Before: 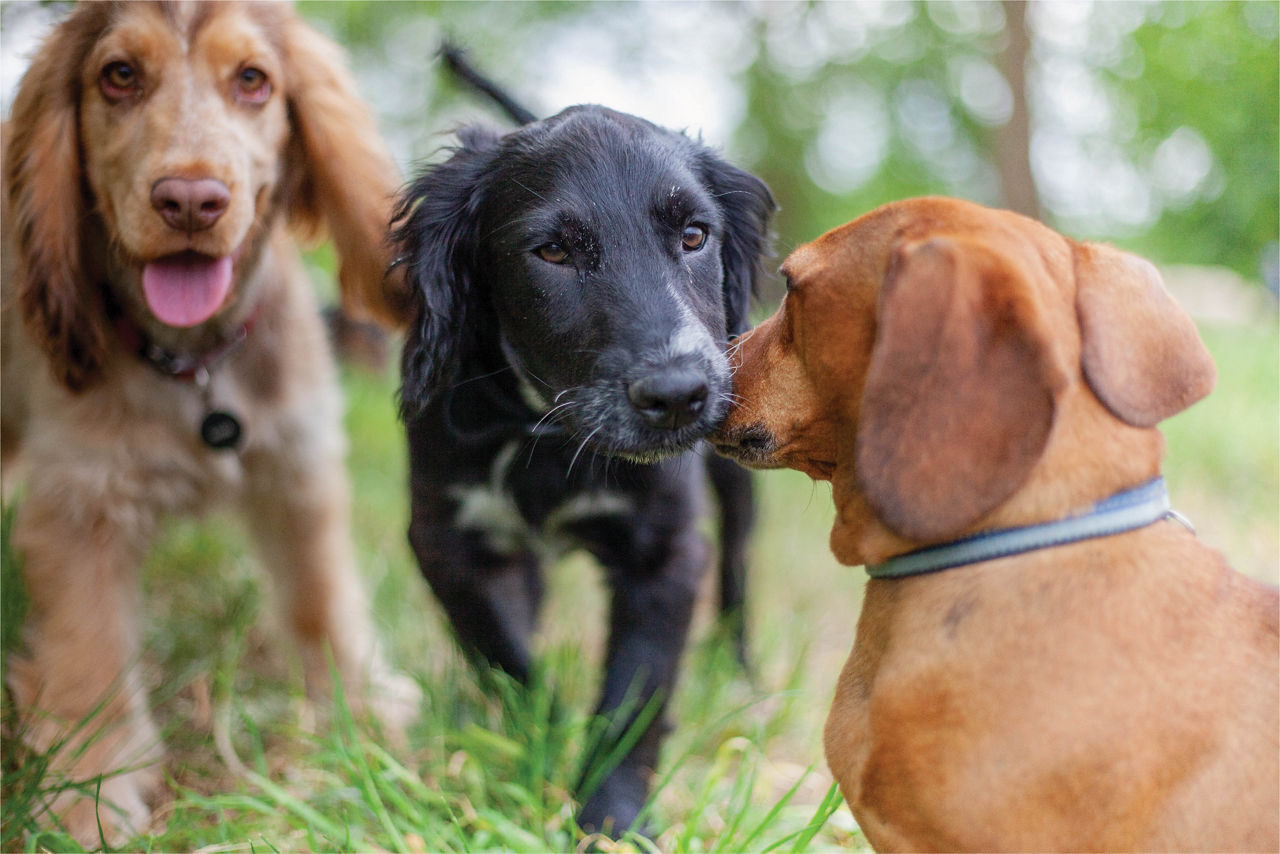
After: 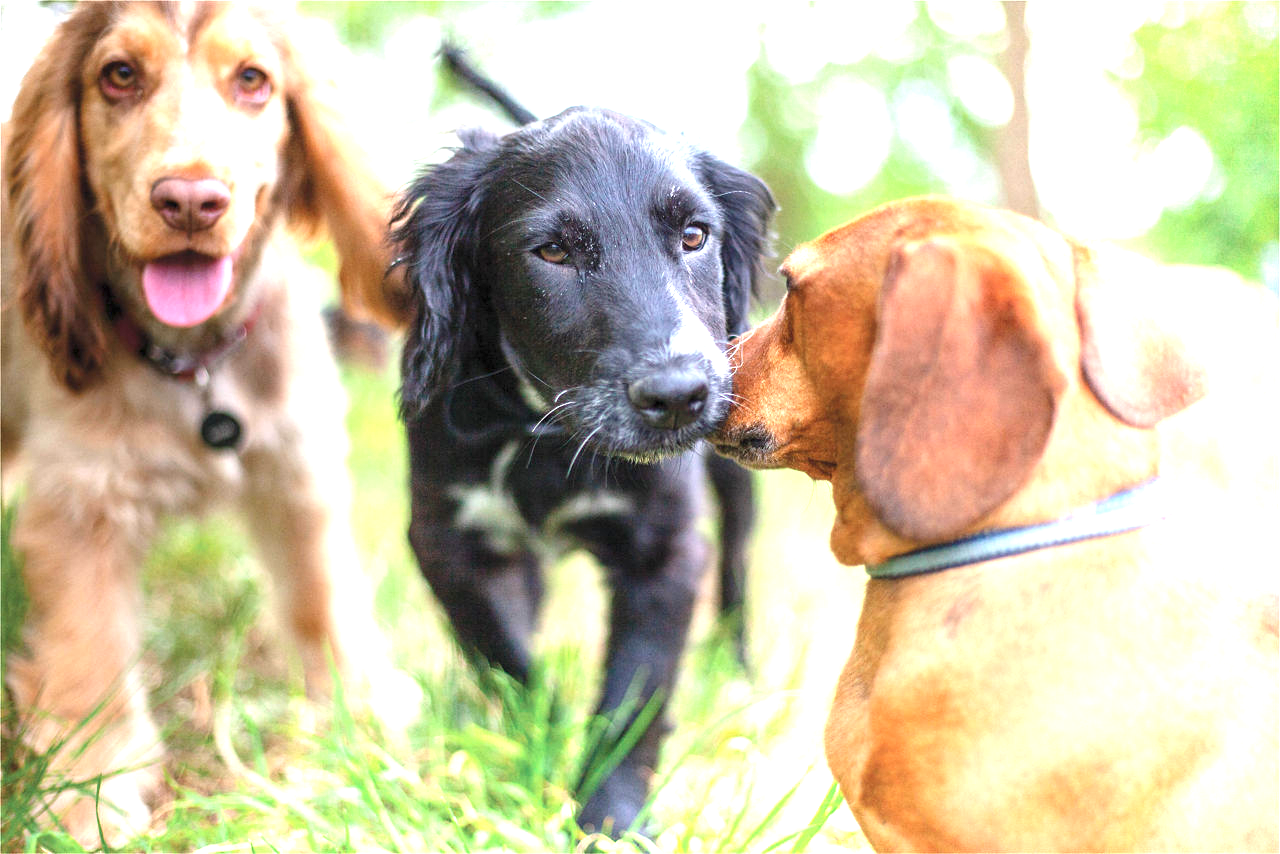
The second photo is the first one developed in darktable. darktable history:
exposure: black level correction 0, exposure 1.563 EV, compensate highlight preservation false
